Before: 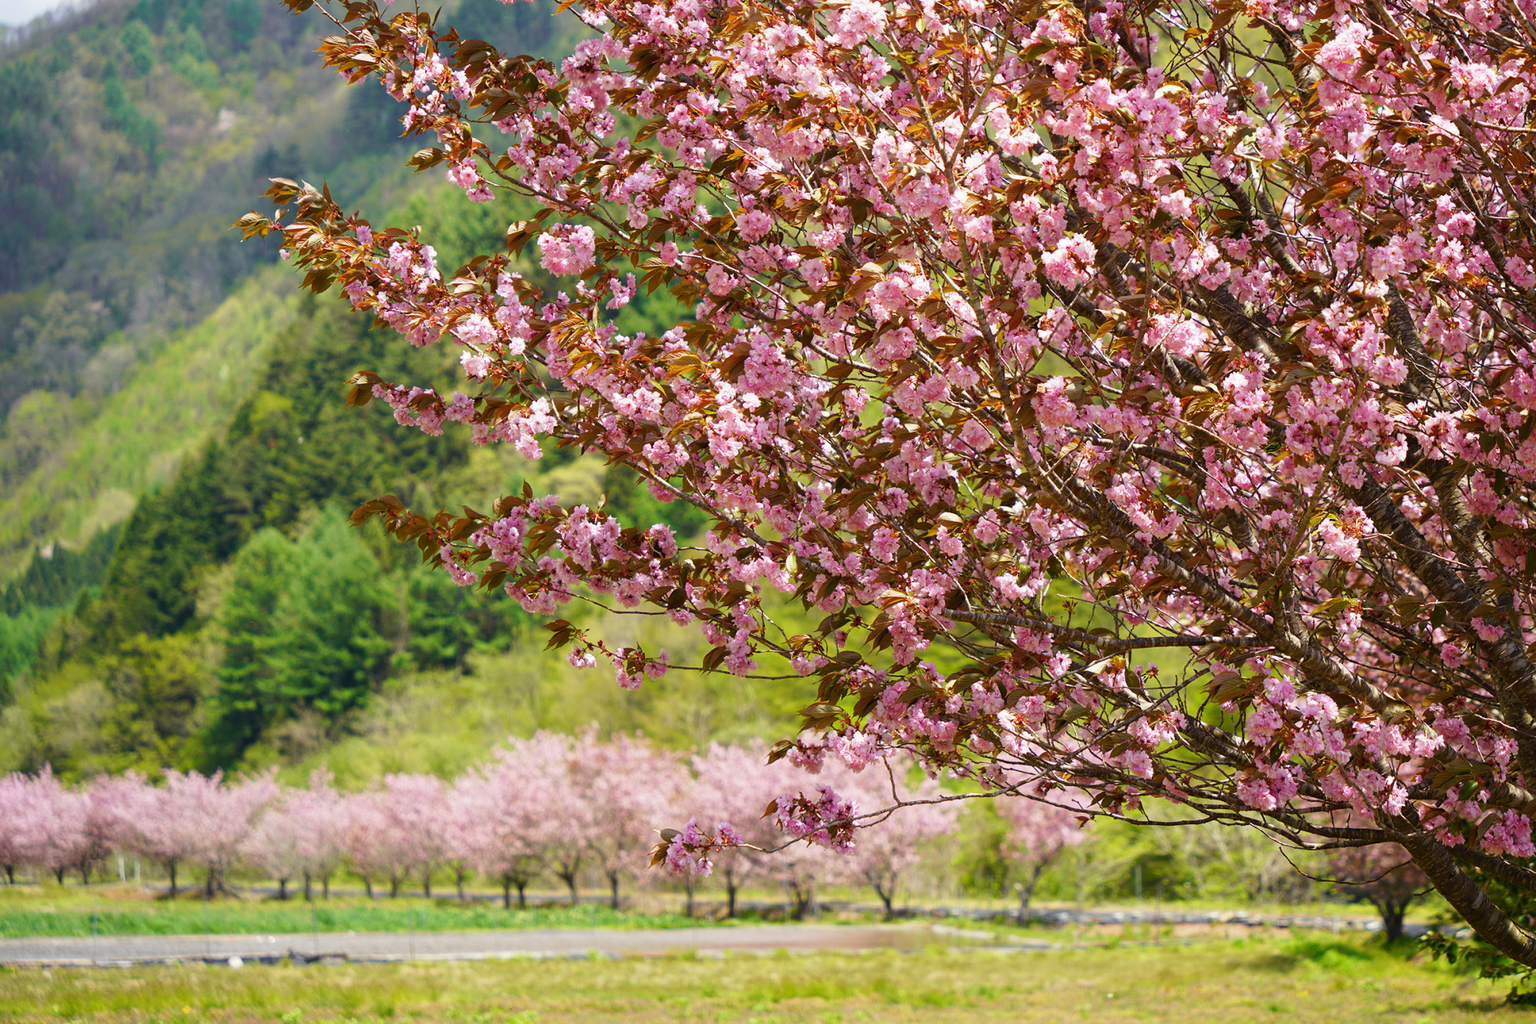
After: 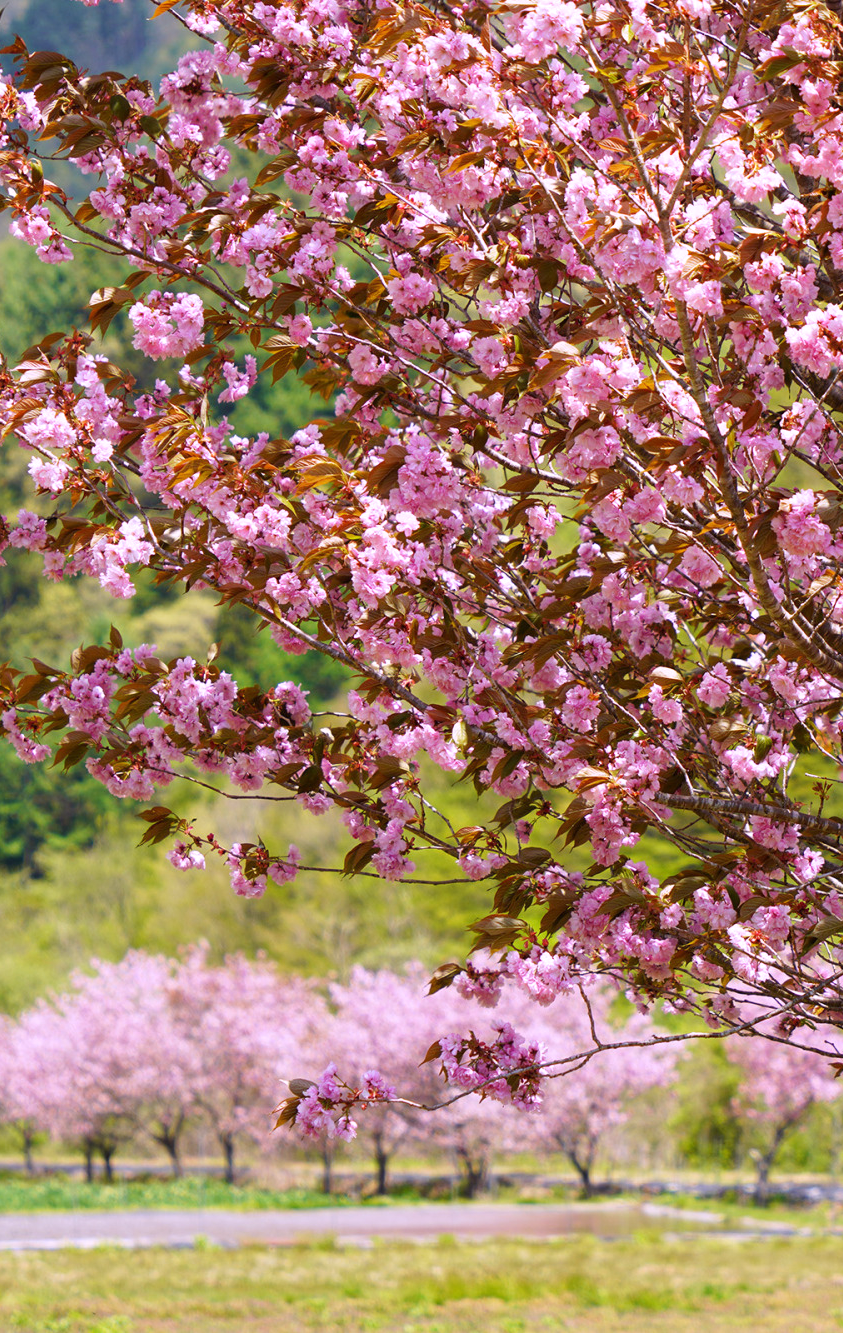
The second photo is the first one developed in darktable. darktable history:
crop: left 28.583%, right 29.231%
white balance: red 1.042, blue 1.17
